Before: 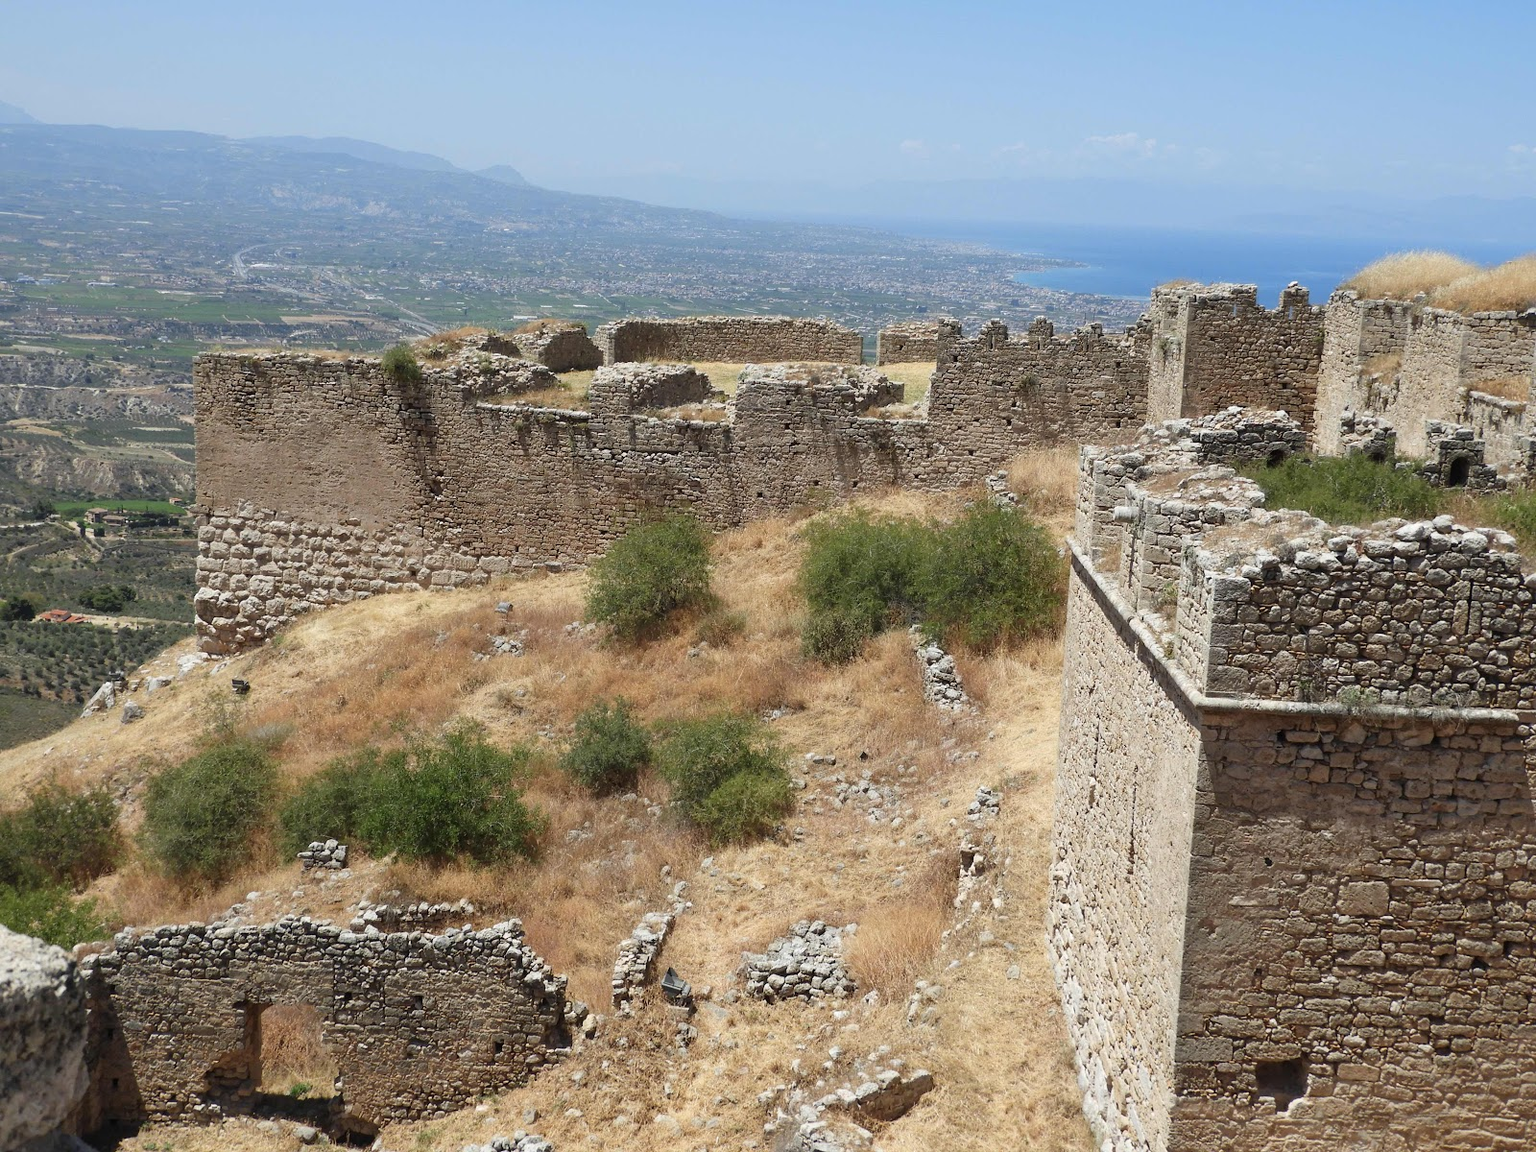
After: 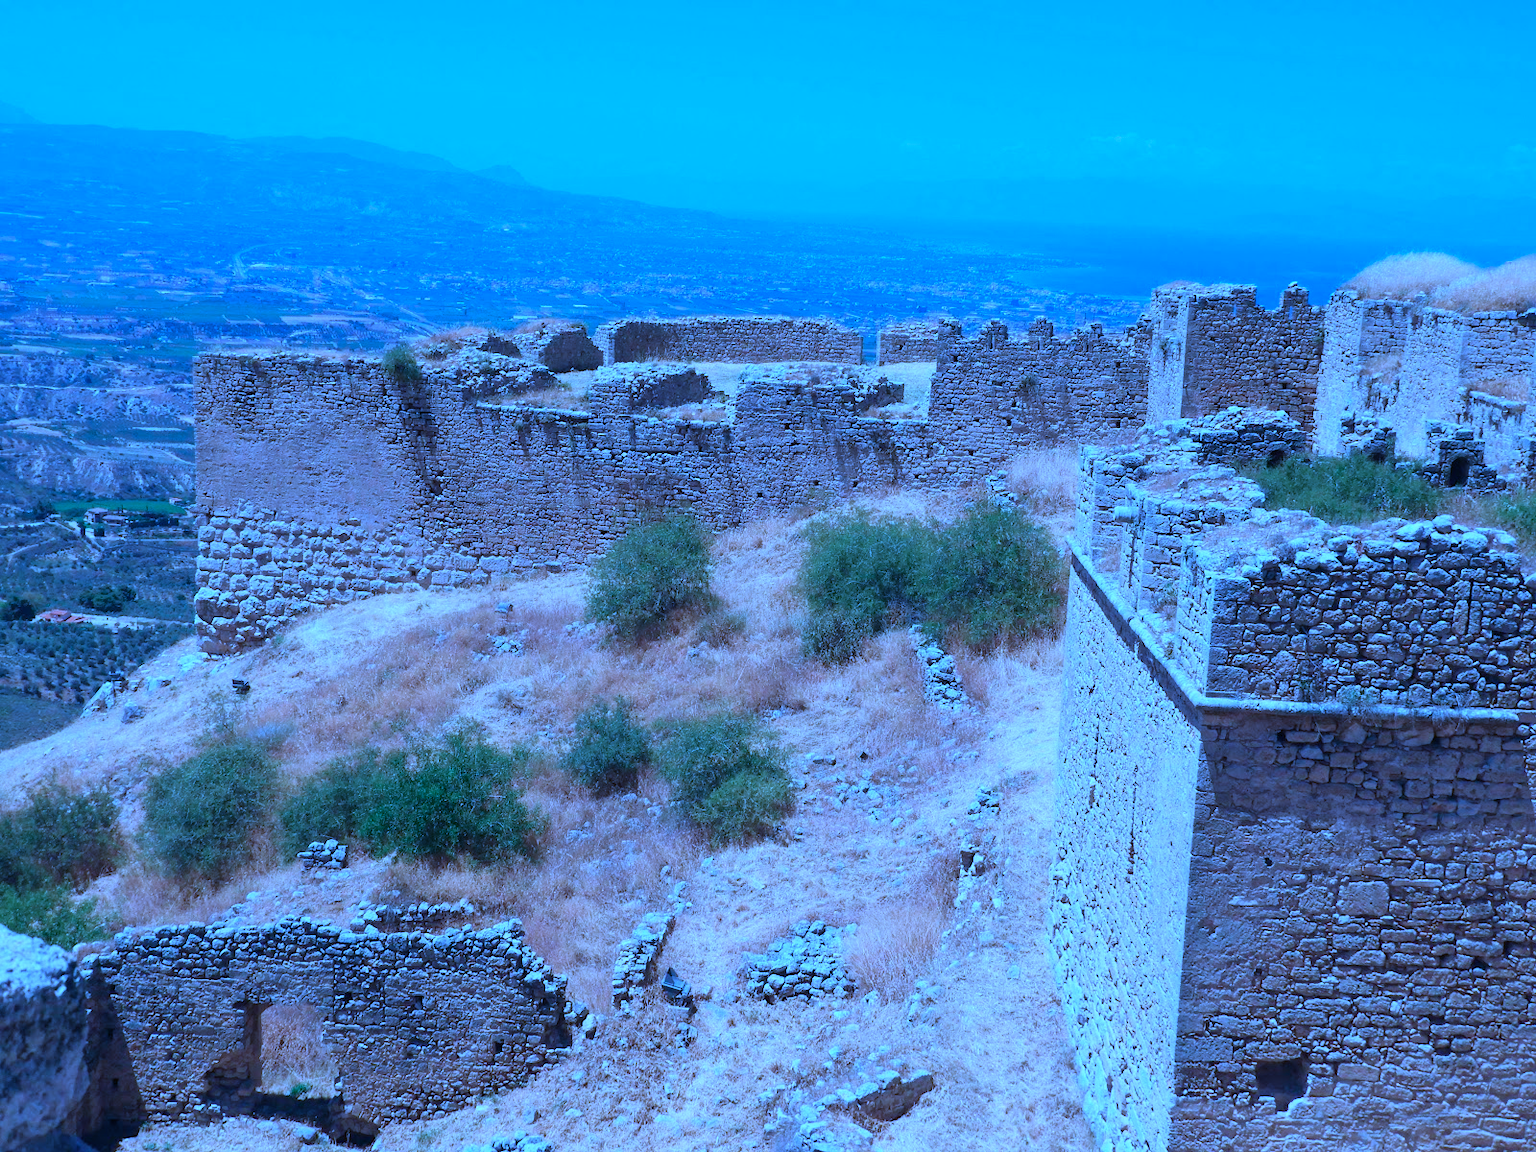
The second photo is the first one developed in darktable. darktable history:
color calibration: gray › normalize channels true, illuminant as shot in camera, x 0.482, y 0.431, temperature 2406.44 K, gamut compression 0.011
